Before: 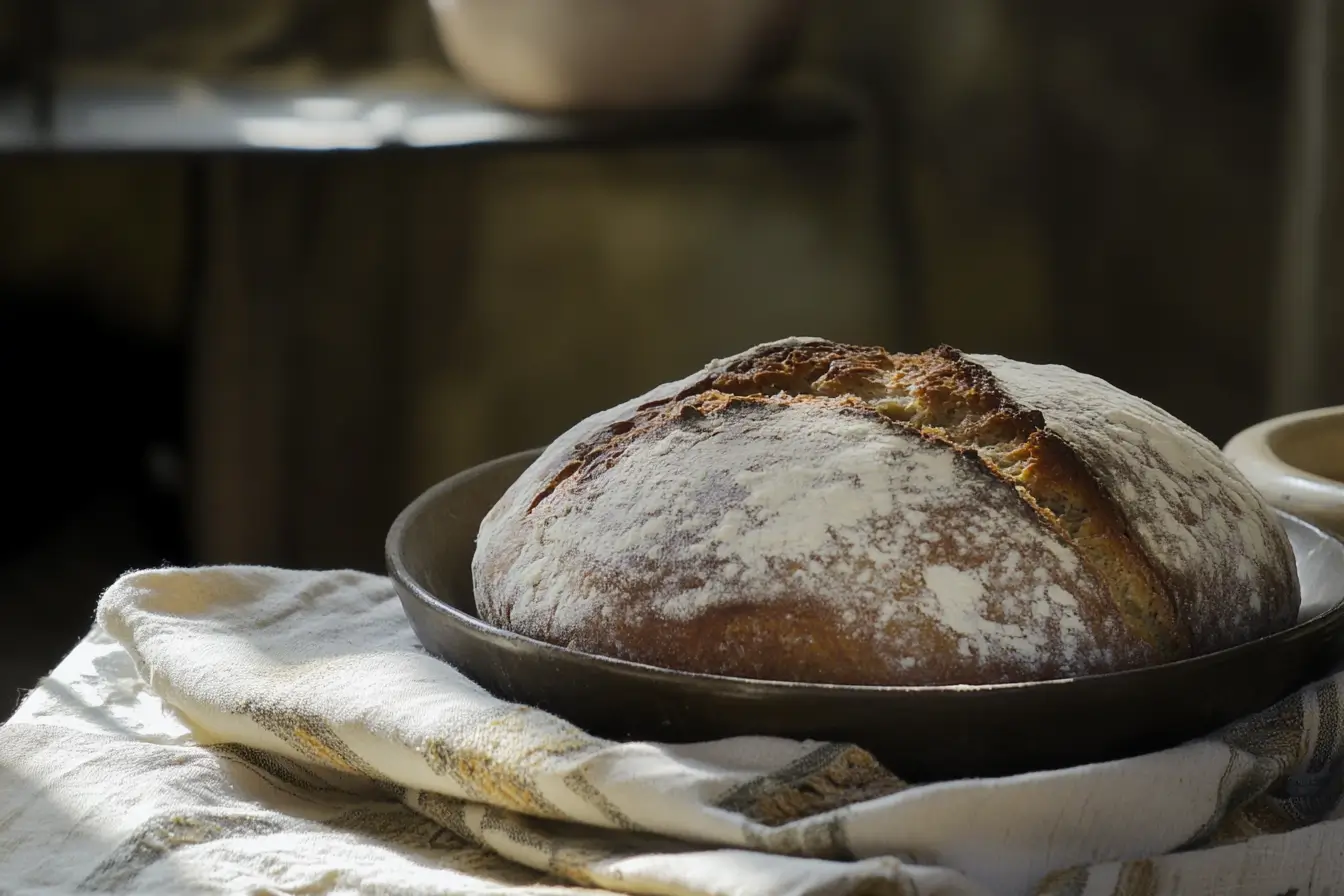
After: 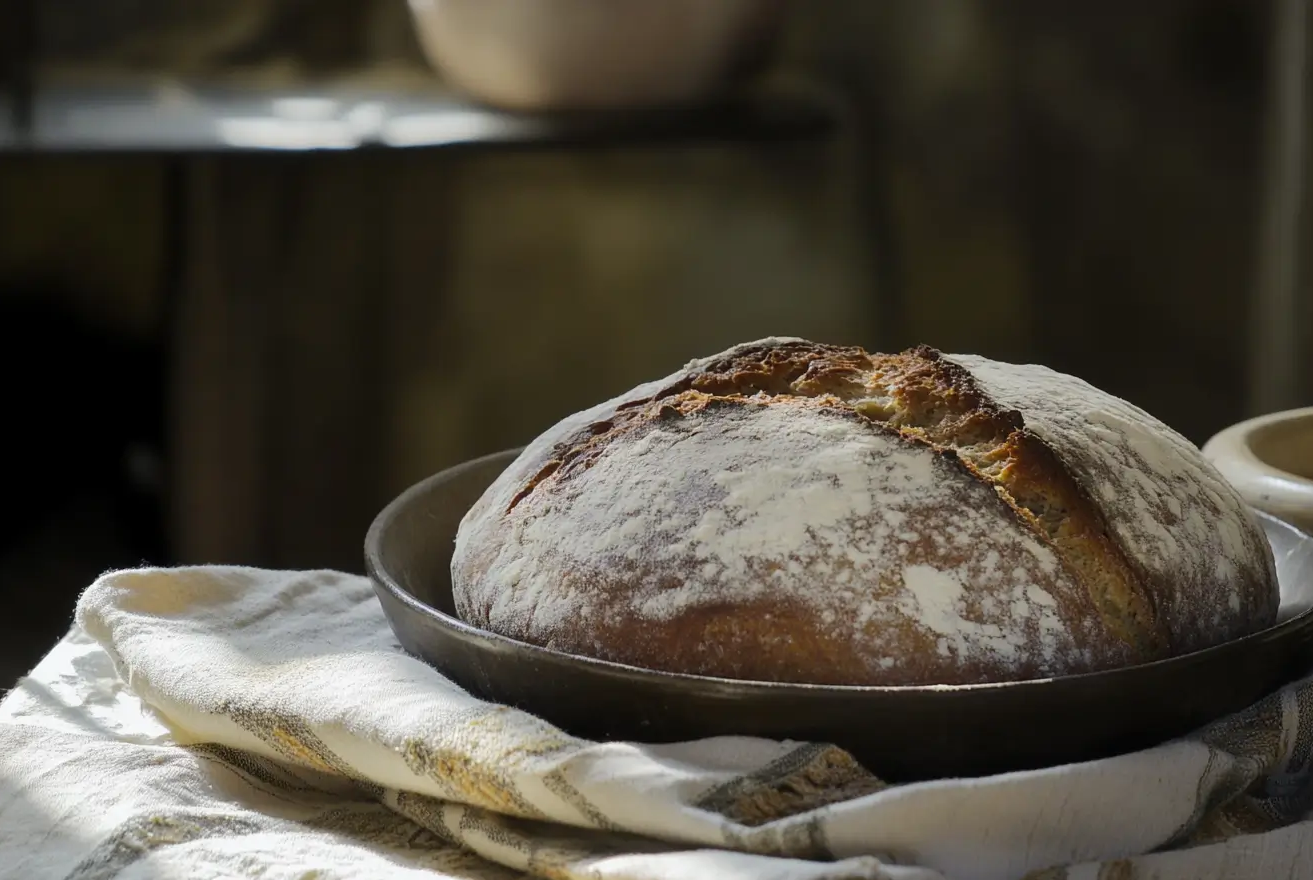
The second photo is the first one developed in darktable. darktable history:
crop and rotate: left 1.609%, right 0.651%, bottom 1.728%
